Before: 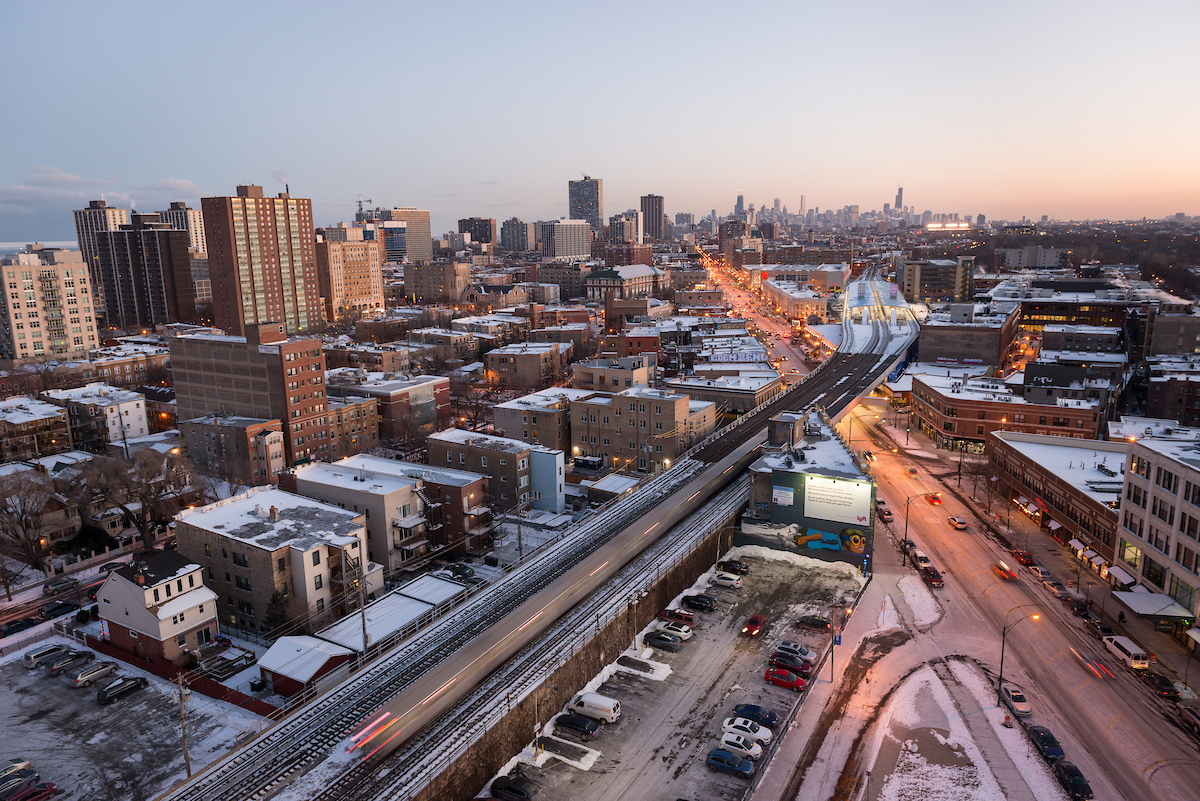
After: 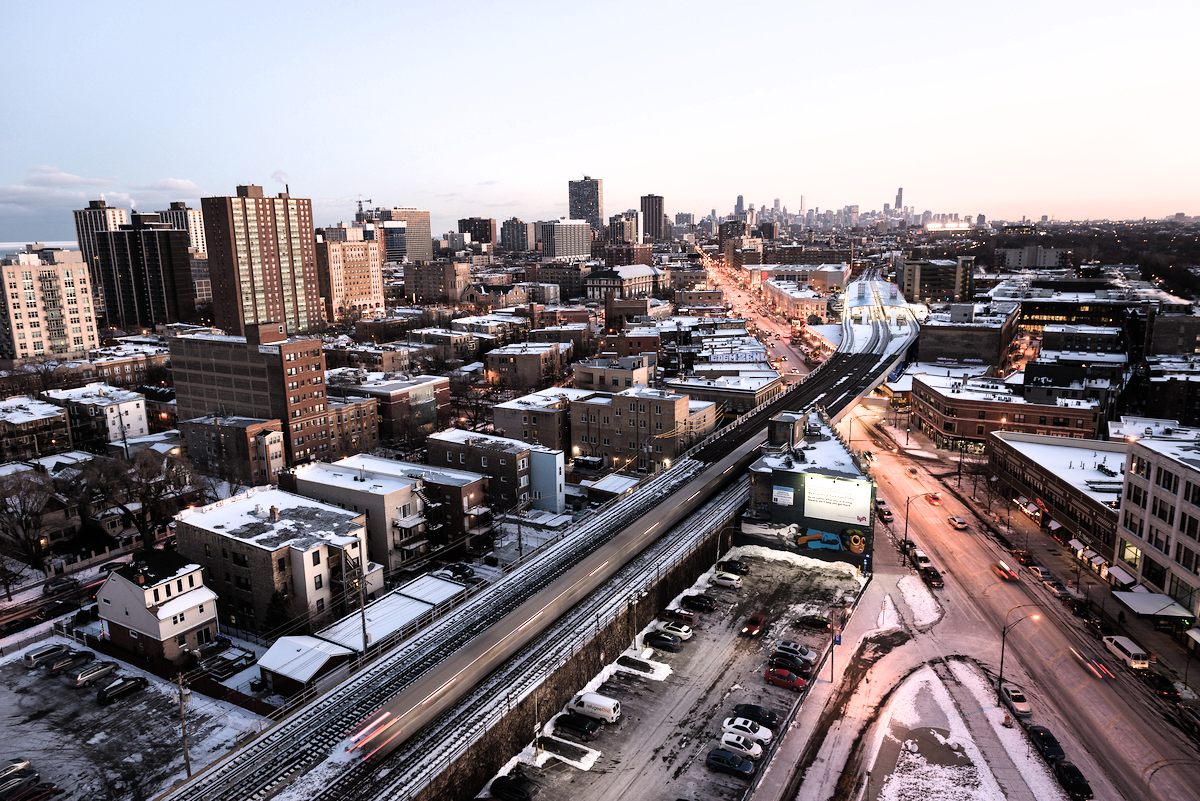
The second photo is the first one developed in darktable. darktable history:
filmic rgb: black relative exposure -8.25 EV, white relative exposure 2.25 EV, hardness 7.16, latitude 85.09%, contrast 1.708, highlights saturation mix -3.04%, shadows ↔ highlights balance -1.91%
exposure: black level correction -0.015
